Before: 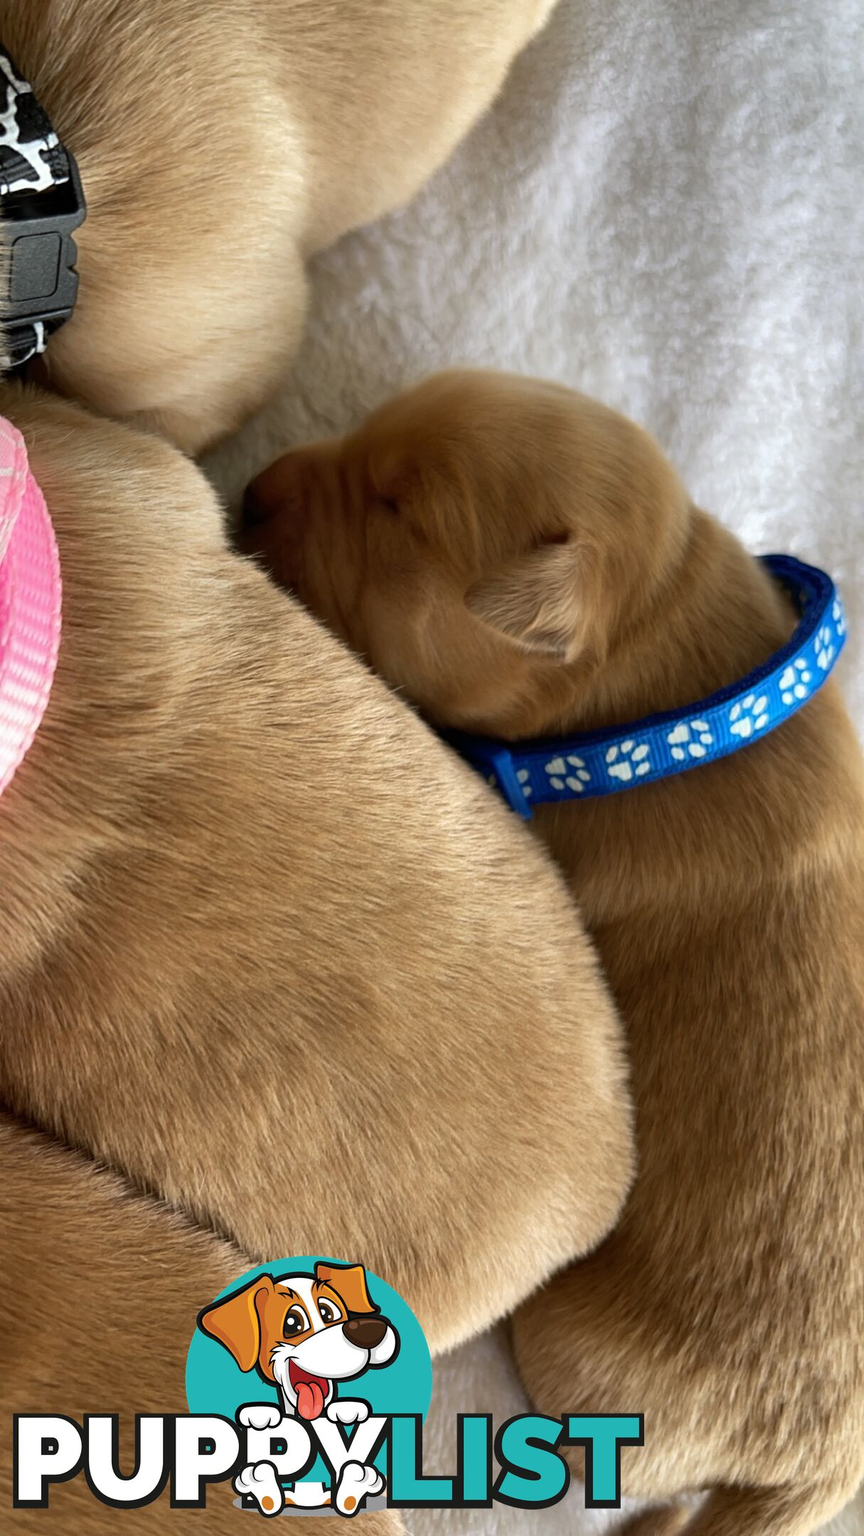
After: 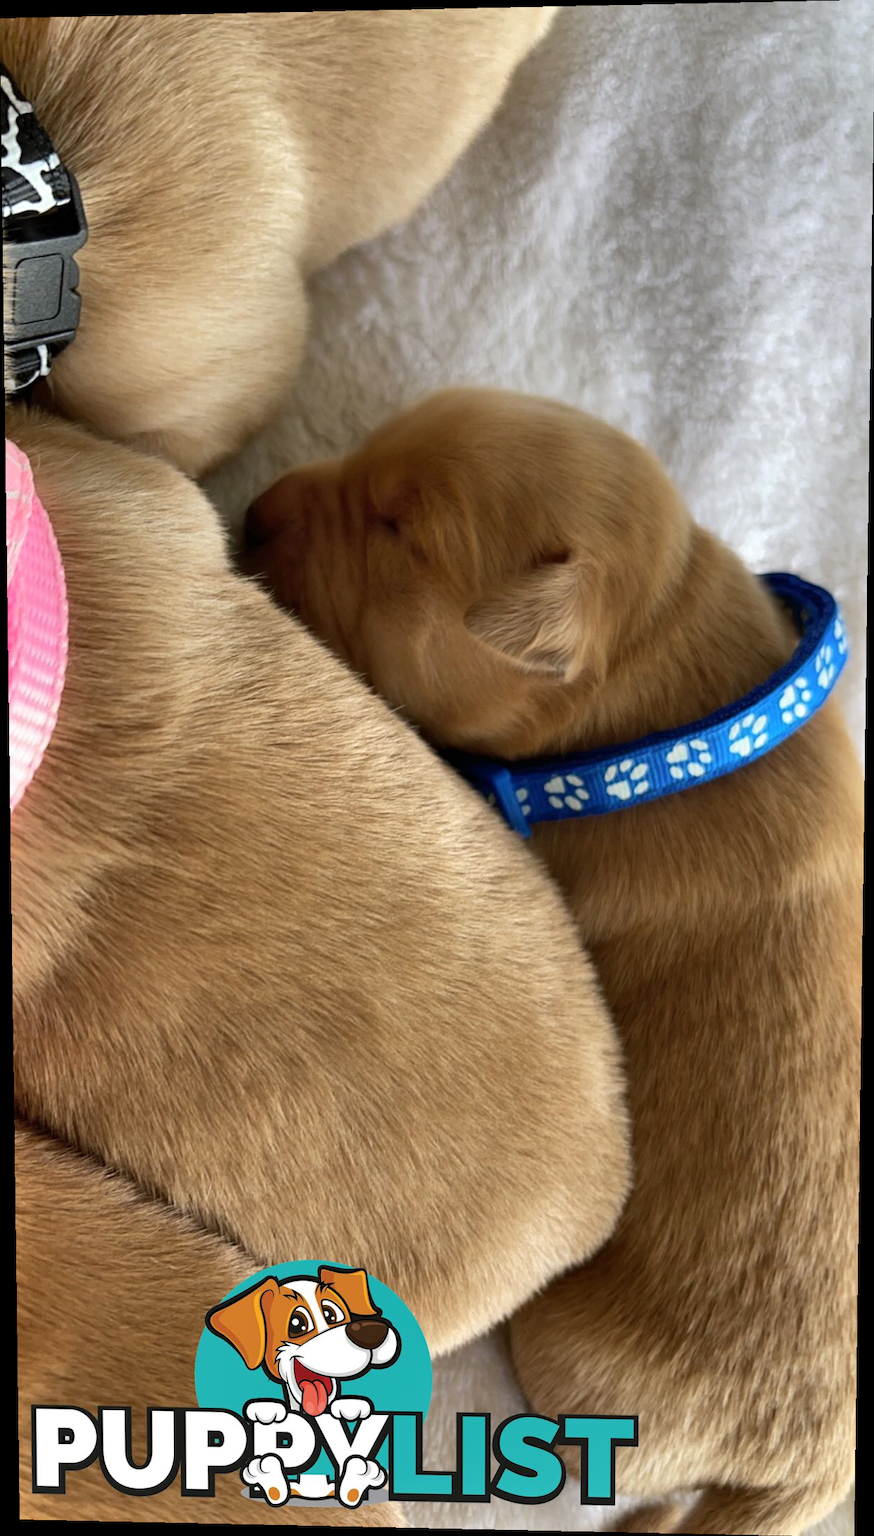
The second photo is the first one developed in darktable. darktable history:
rotate and perspective: lens shift (vertical) 0.048, lens shift (horizontal) -0.024, automatic cropping off
shadows and highlights: highlights color adjustment 0%, low approximation 0.01, soften with gaussian
